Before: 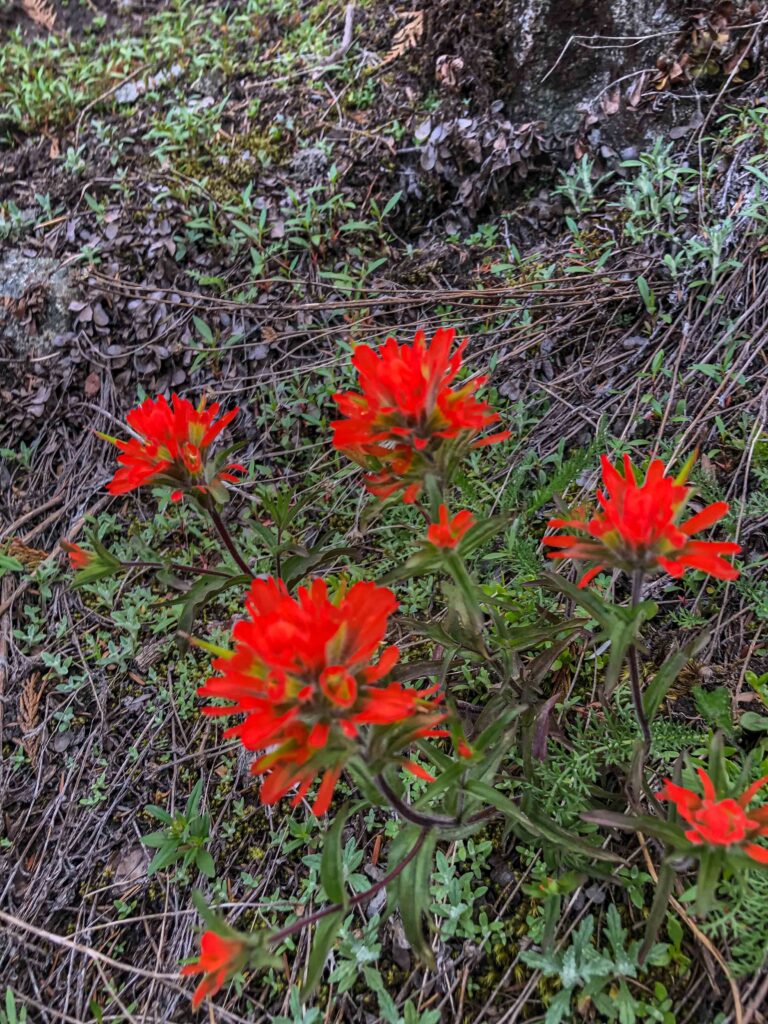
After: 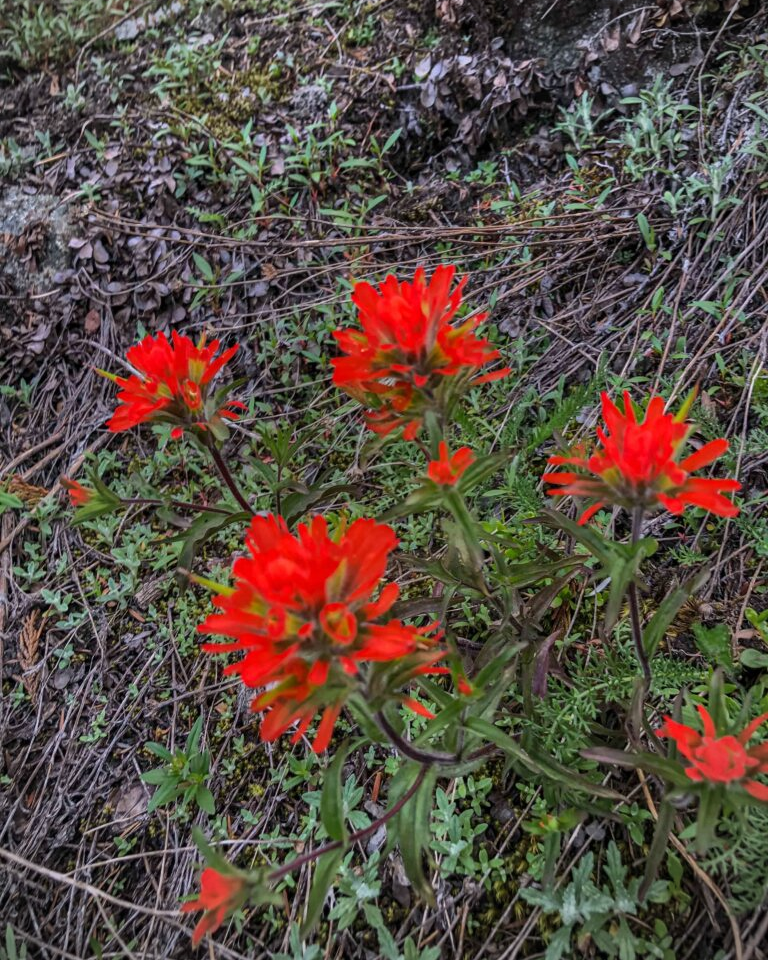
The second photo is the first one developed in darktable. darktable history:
vignetting: on, module defaults
crop and rotate: top 6.25%
